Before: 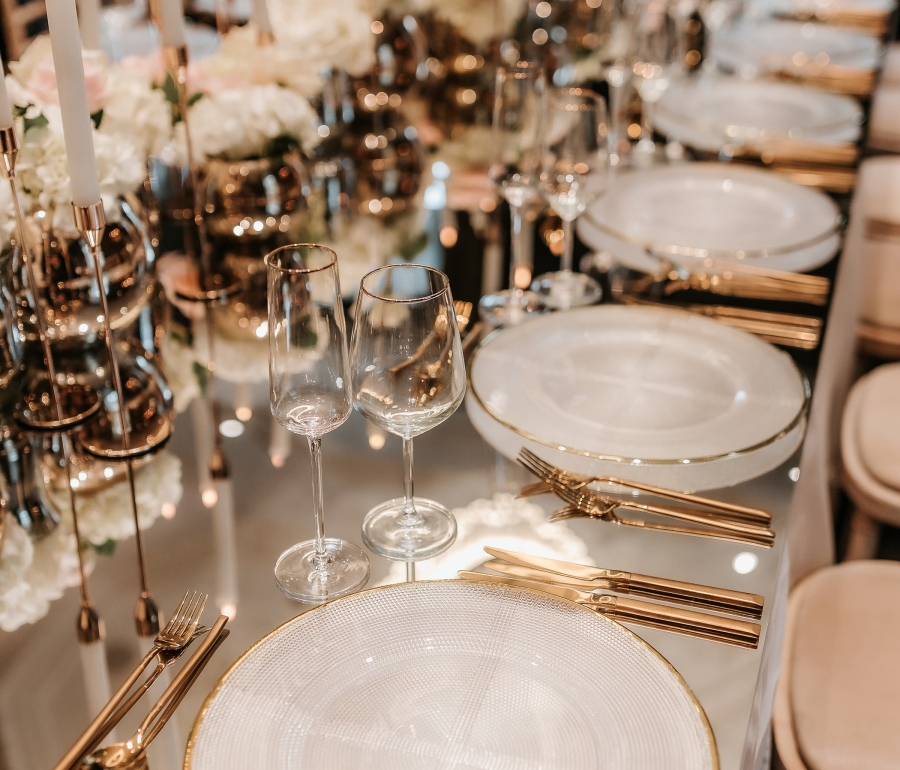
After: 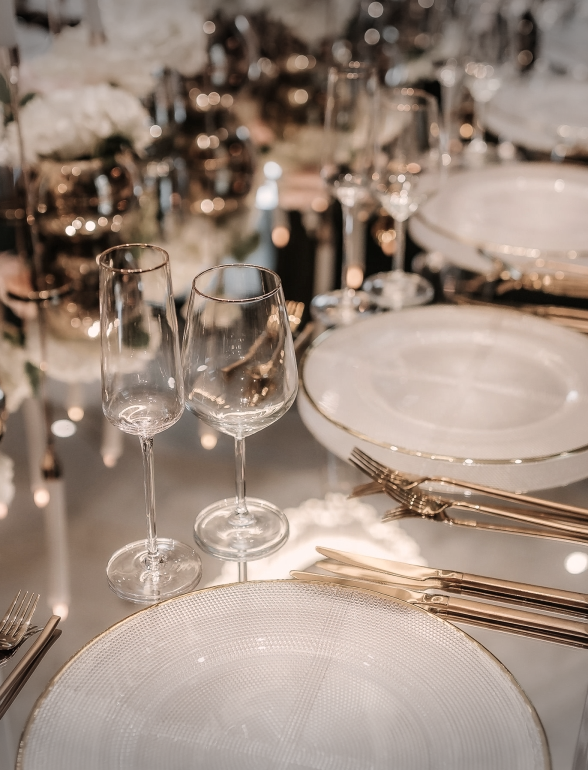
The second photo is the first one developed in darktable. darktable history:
tone equalizer: on, module defaults
color correction: highlights a* 5.49, highlights b* 5.17, saturation 0.635
vignetting: fall-off start 100.36%, width/height ratio 1.322
crop and rotate: left 18.684%, right 15.978%
